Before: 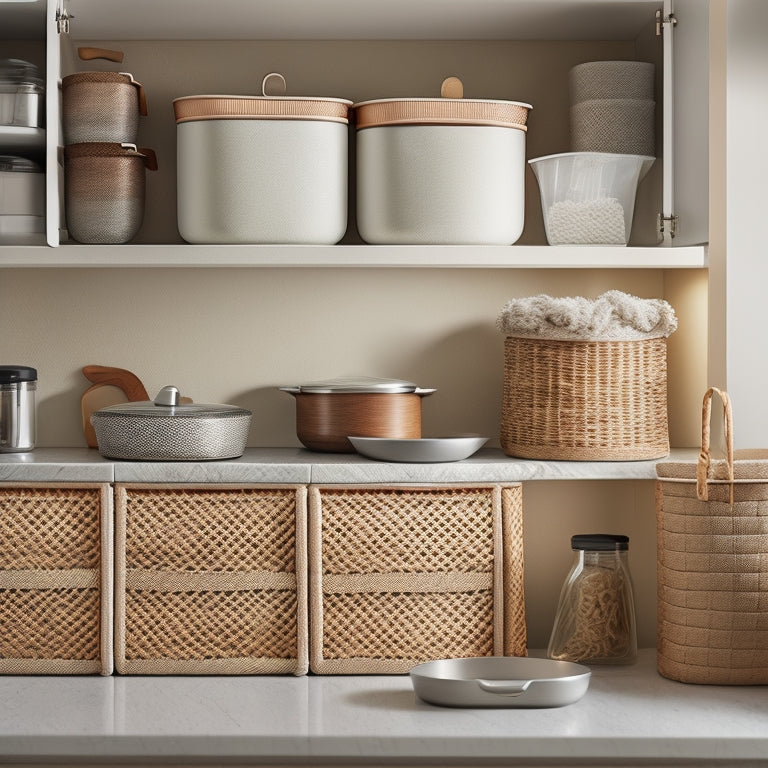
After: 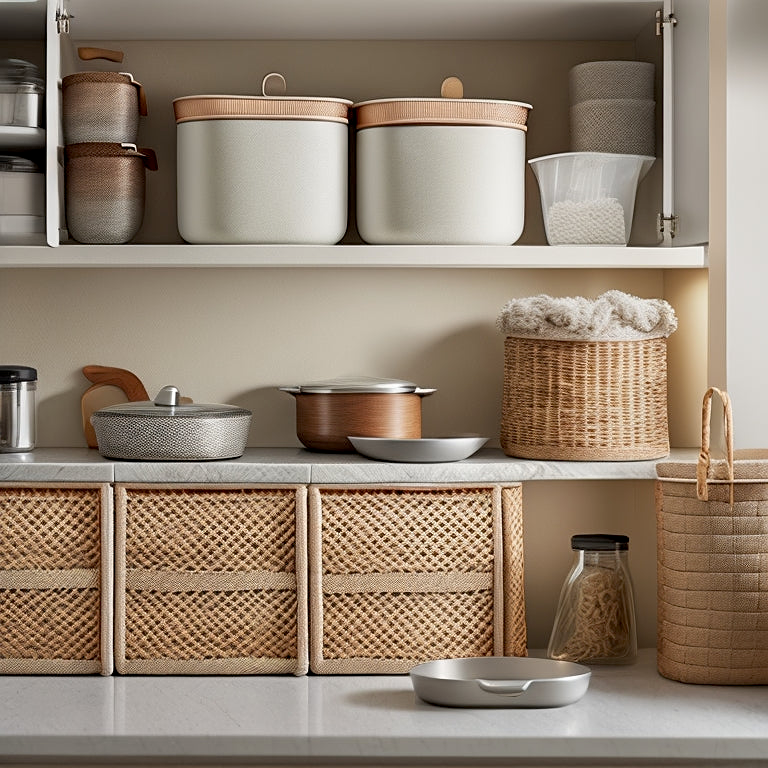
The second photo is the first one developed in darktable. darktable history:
sharpen: amount 0.214
exposure: black level correction 0.007, compensate highlight preservation false
